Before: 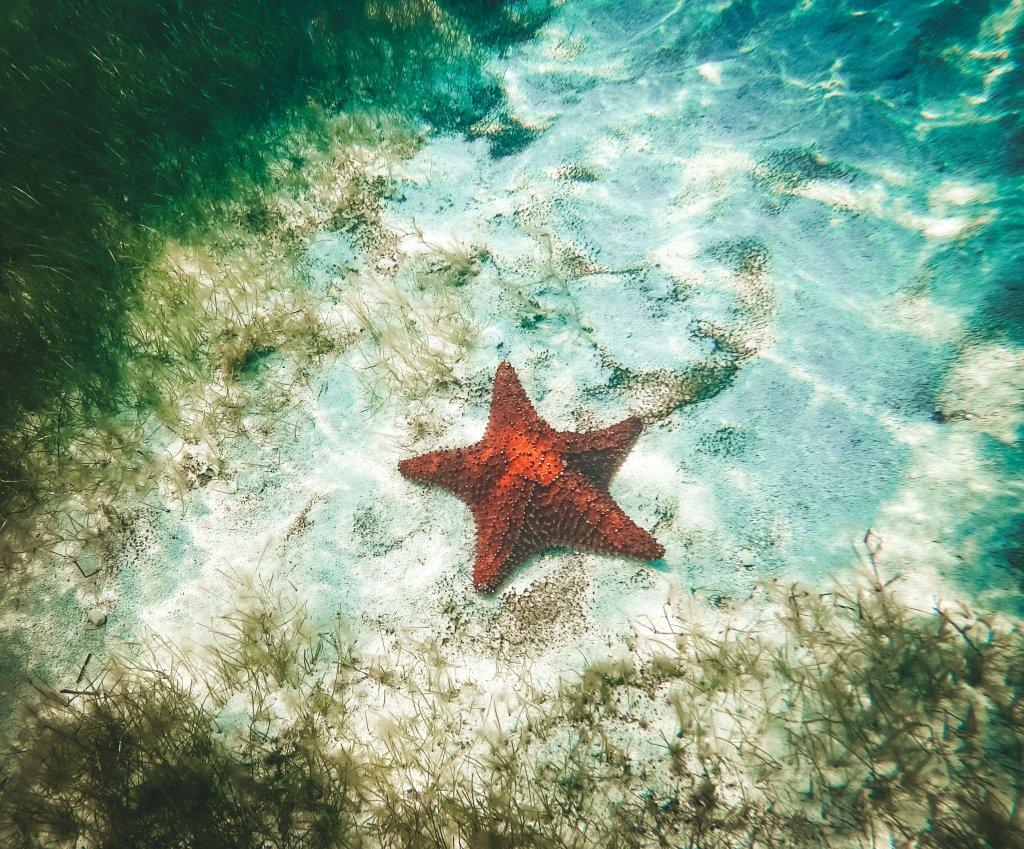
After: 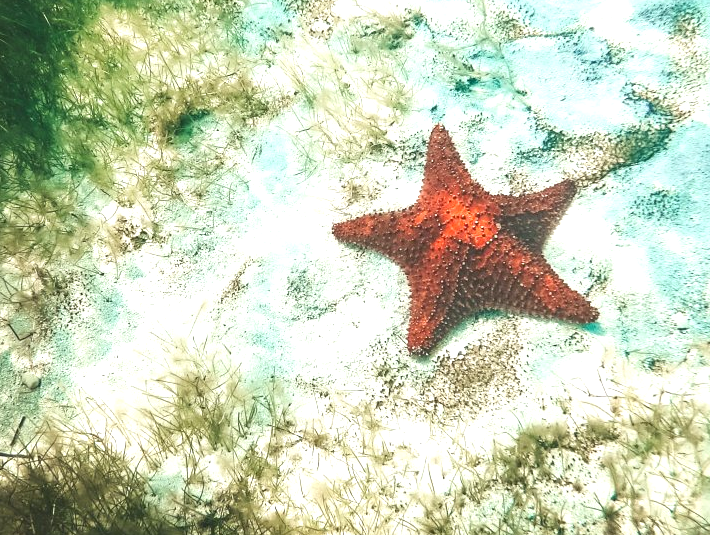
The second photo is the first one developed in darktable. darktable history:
crop: left 6.543%, top 28.004%, right 24.029%, bottom 8.875%
exposure: exposure 0.602 EV, compensate highlight preservation false
